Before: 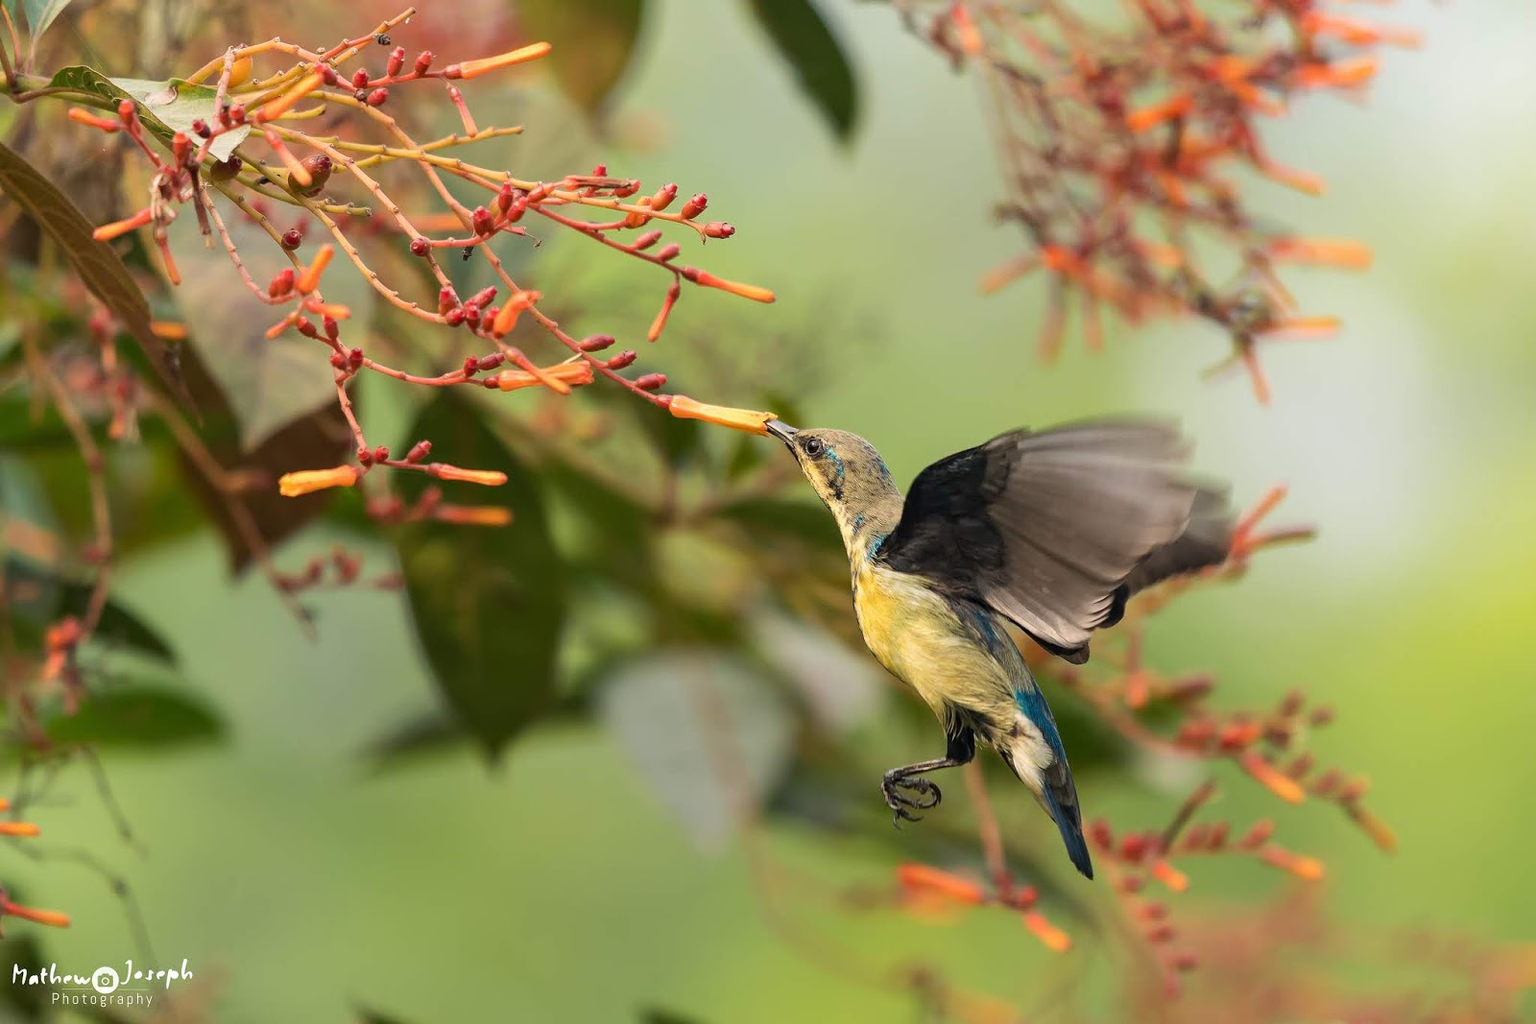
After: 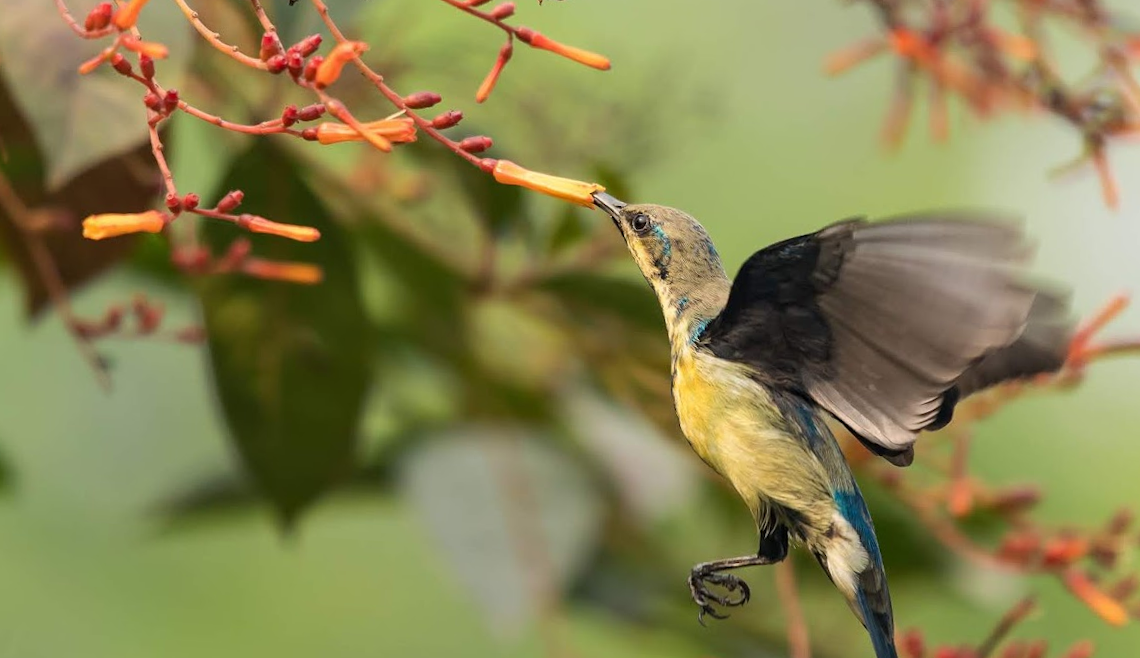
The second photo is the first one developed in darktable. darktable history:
crop and rotate: angle -3.69°, left 9.724%, top 20.606%, right 12.29%, bottom 11.862%
